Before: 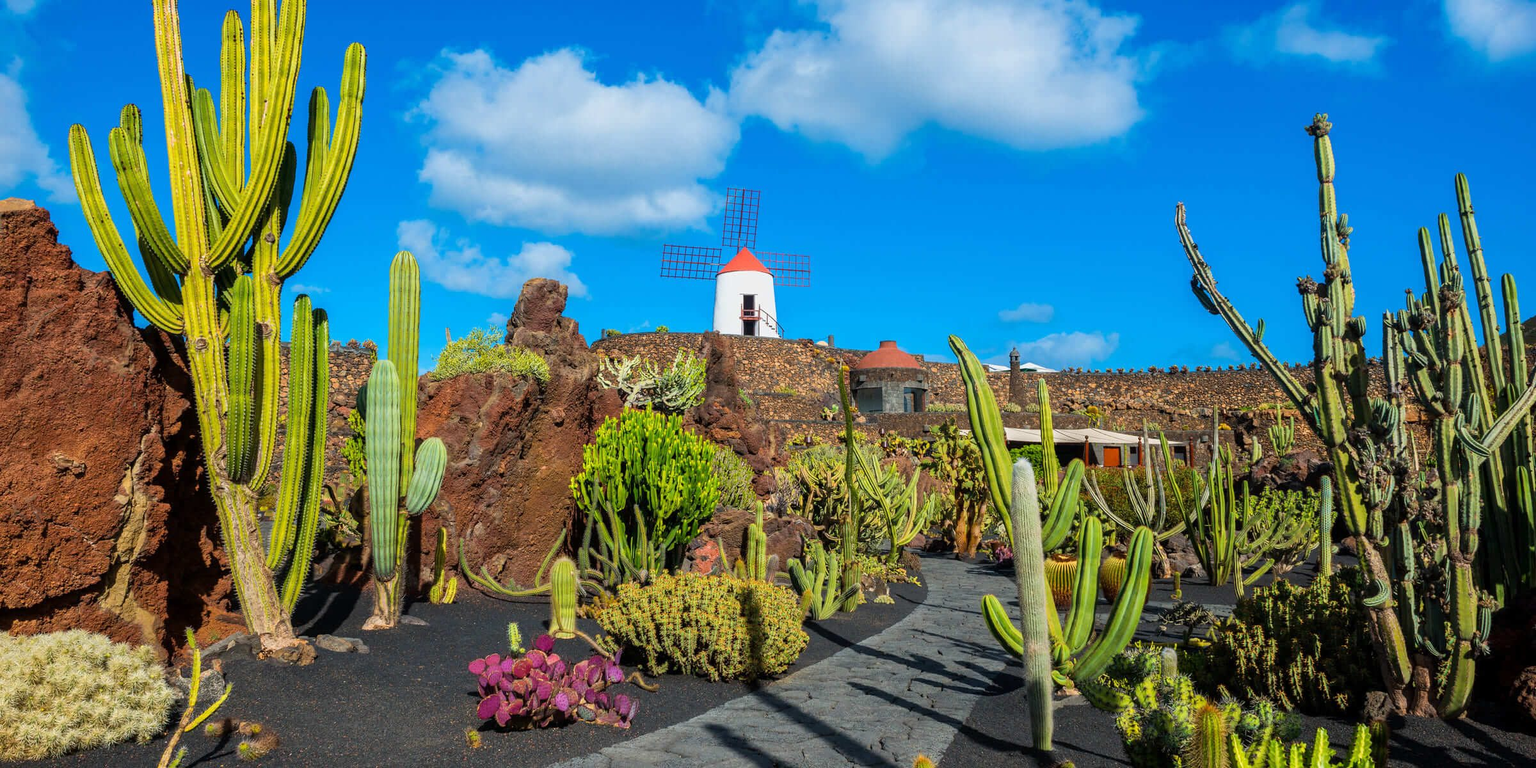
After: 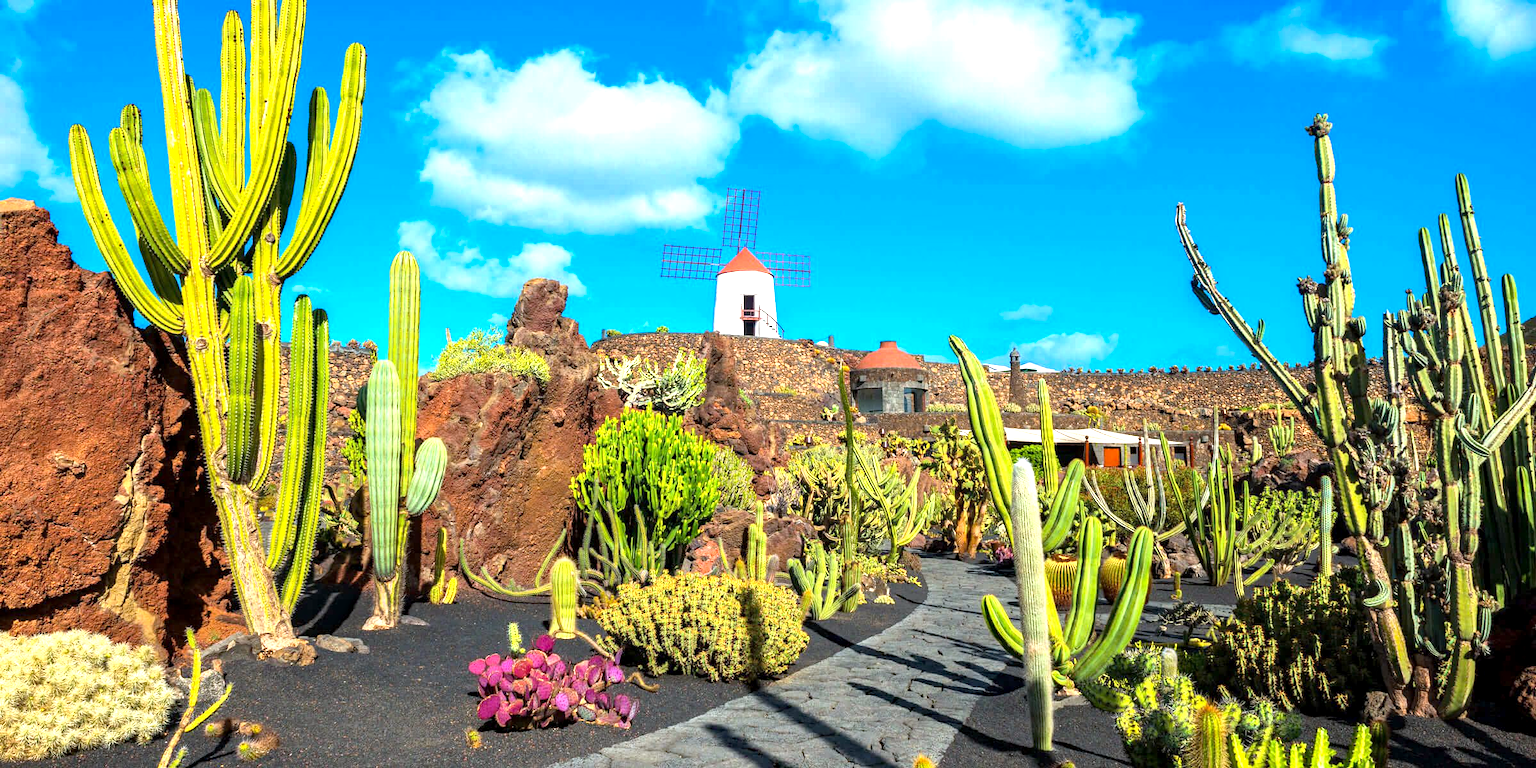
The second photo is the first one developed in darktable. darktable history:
haze removal: compatibility mode true, adaptive false
exposure: black level correction 0.001, exposure 1.051 EV, compensate exposure bias true, compensate highlight preservation false
